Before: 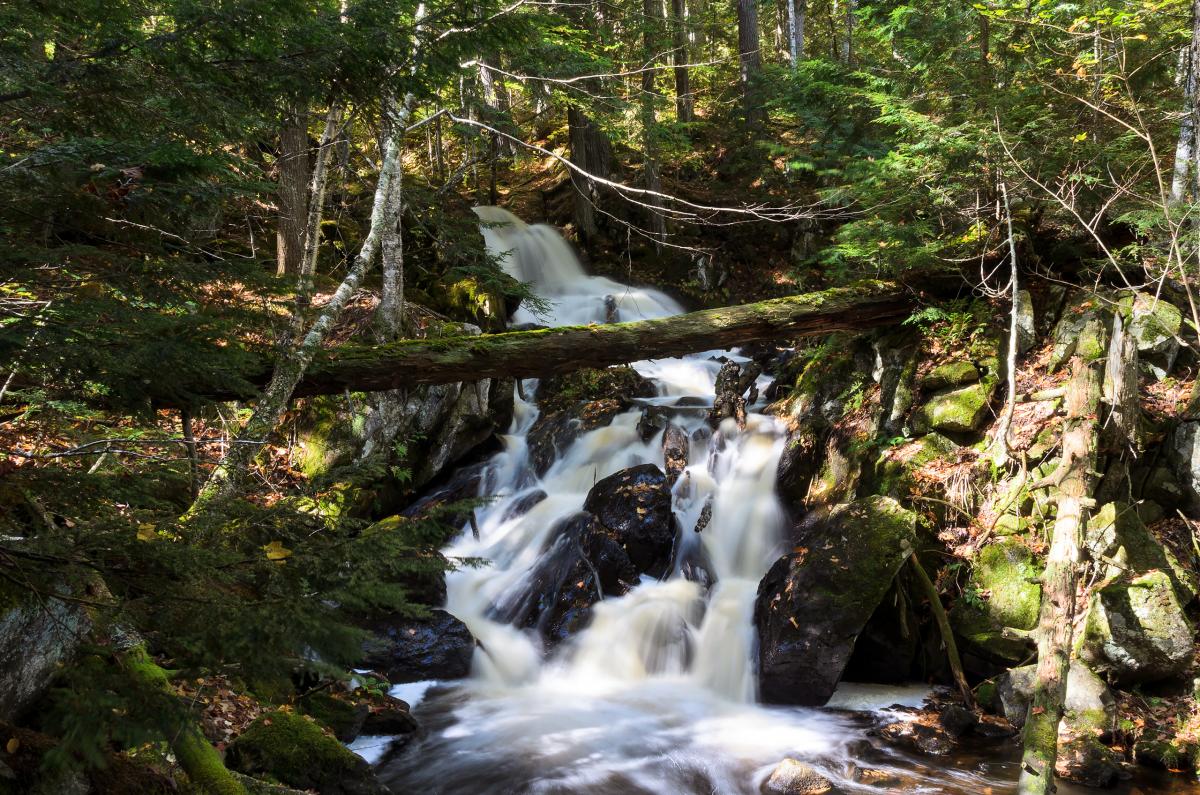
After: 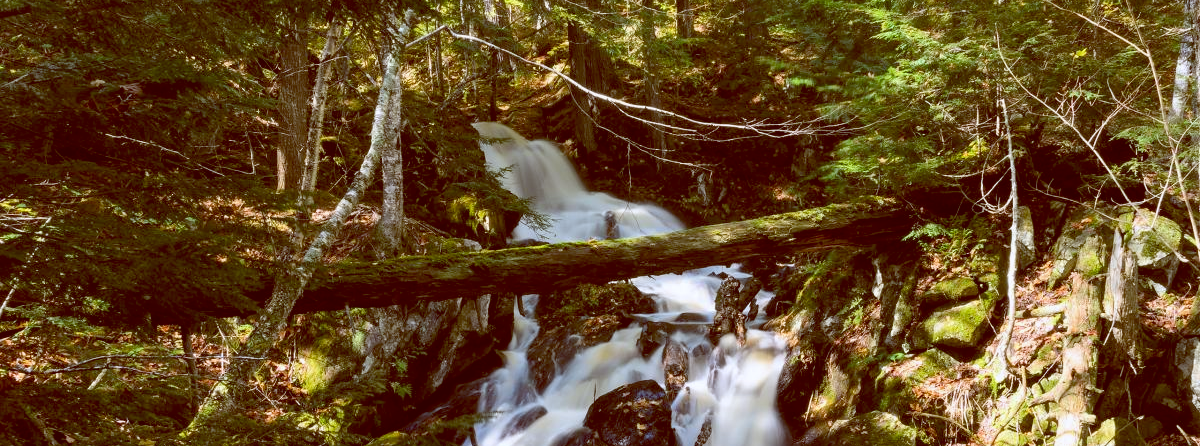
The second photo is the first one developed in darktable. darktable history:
color balance: lift [1, 1.011, 0.999, 0.989], gamma [1.109, 1.045, 1.039, 0.955], gain [0.917, 0.936, 0.952, 1.064], contrast 2.32%, contrast fulcrum 19%, output saturation 101%
crop and rotate: top 10.605%, bottom 33.274%
